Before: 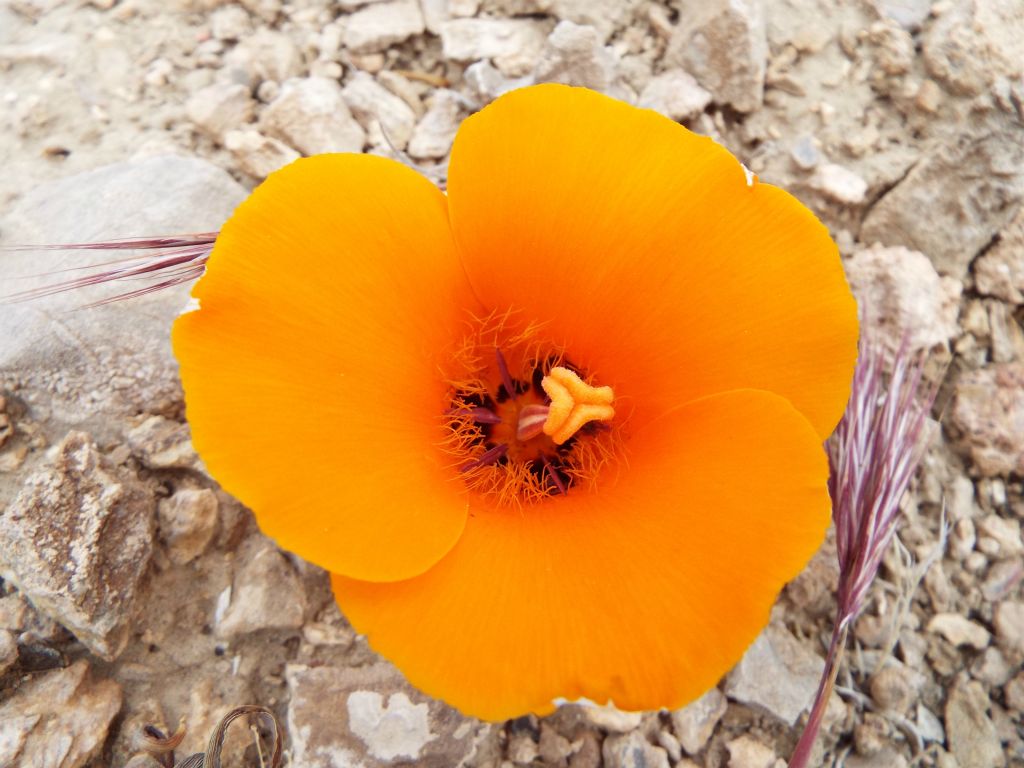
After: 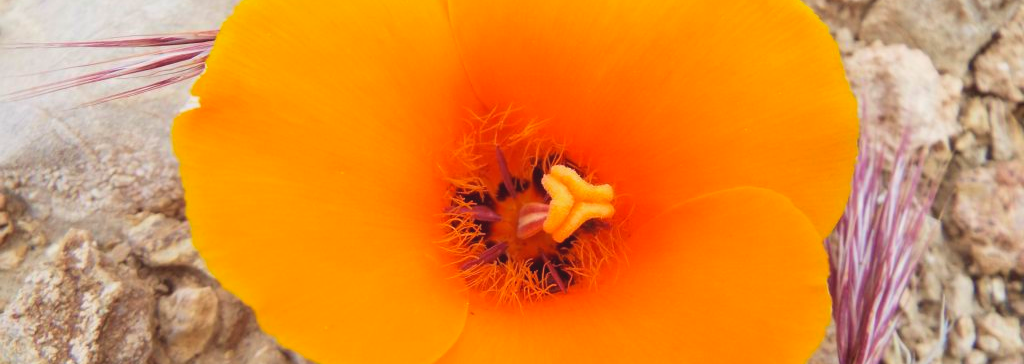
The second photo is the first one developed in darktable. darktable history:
crop and rotate: top 26.337%, bottom 26.172%
velvia: on, module defaults
contrast brightness saturation: contrast -0.104, brightness 0.051, saturation 0.083
sharpen: radius 2.932, amount 0.878, threshold 47.509
